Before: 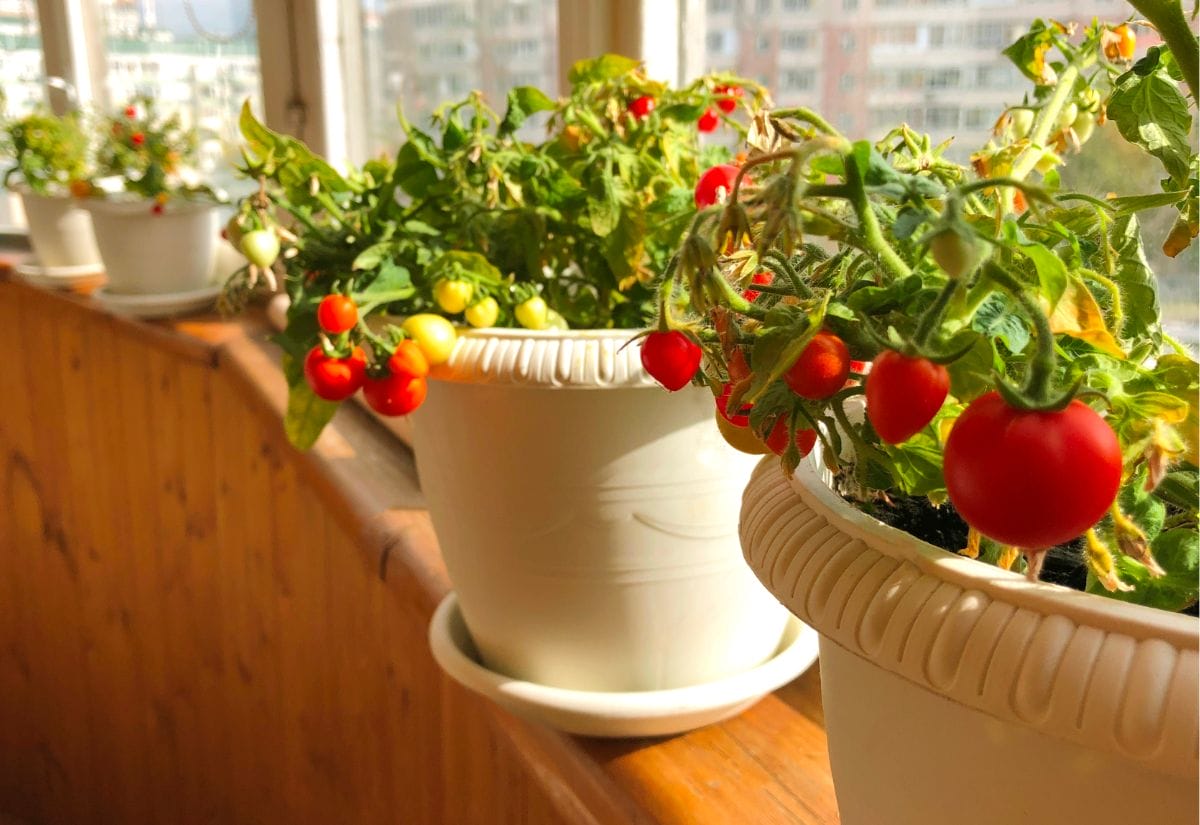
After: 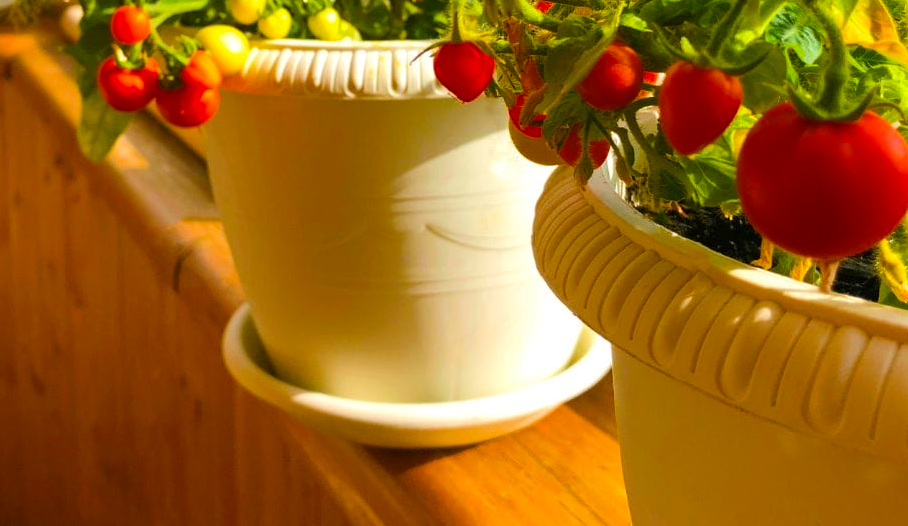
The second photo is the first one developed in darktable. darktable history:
crop and rotate: left 17.299%, top 35.115%, right 7.015%, bottom 1.024%
color balance rgb: linear chroma grading › global chroma 15%, perceptual saturation grading › global saturation 30%
